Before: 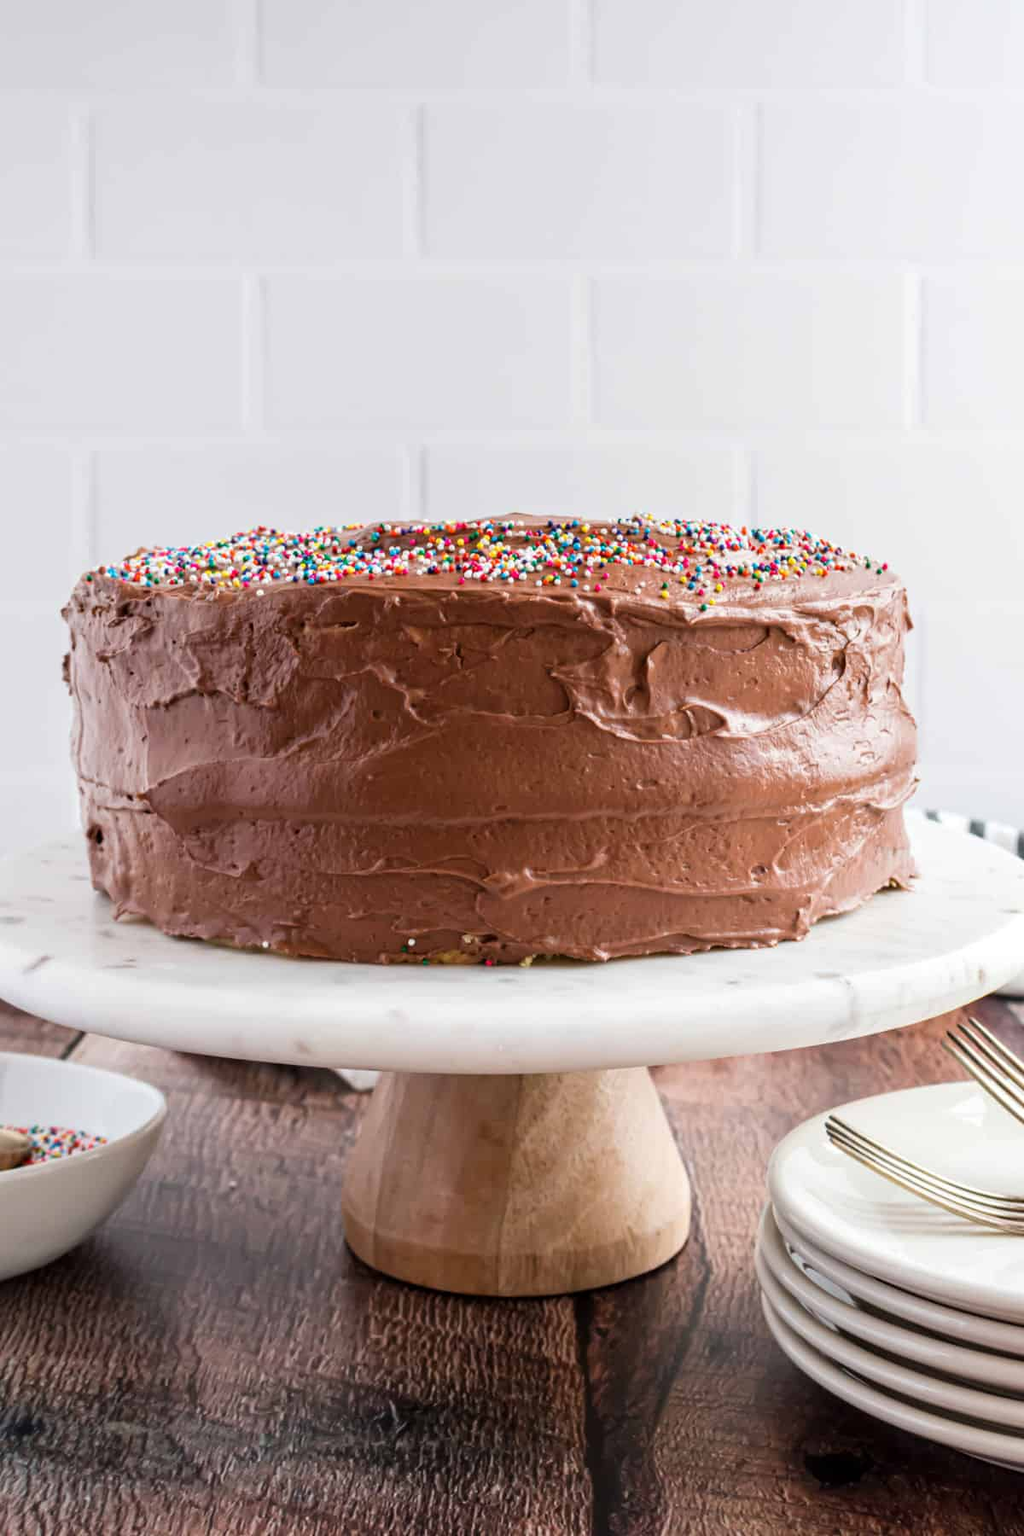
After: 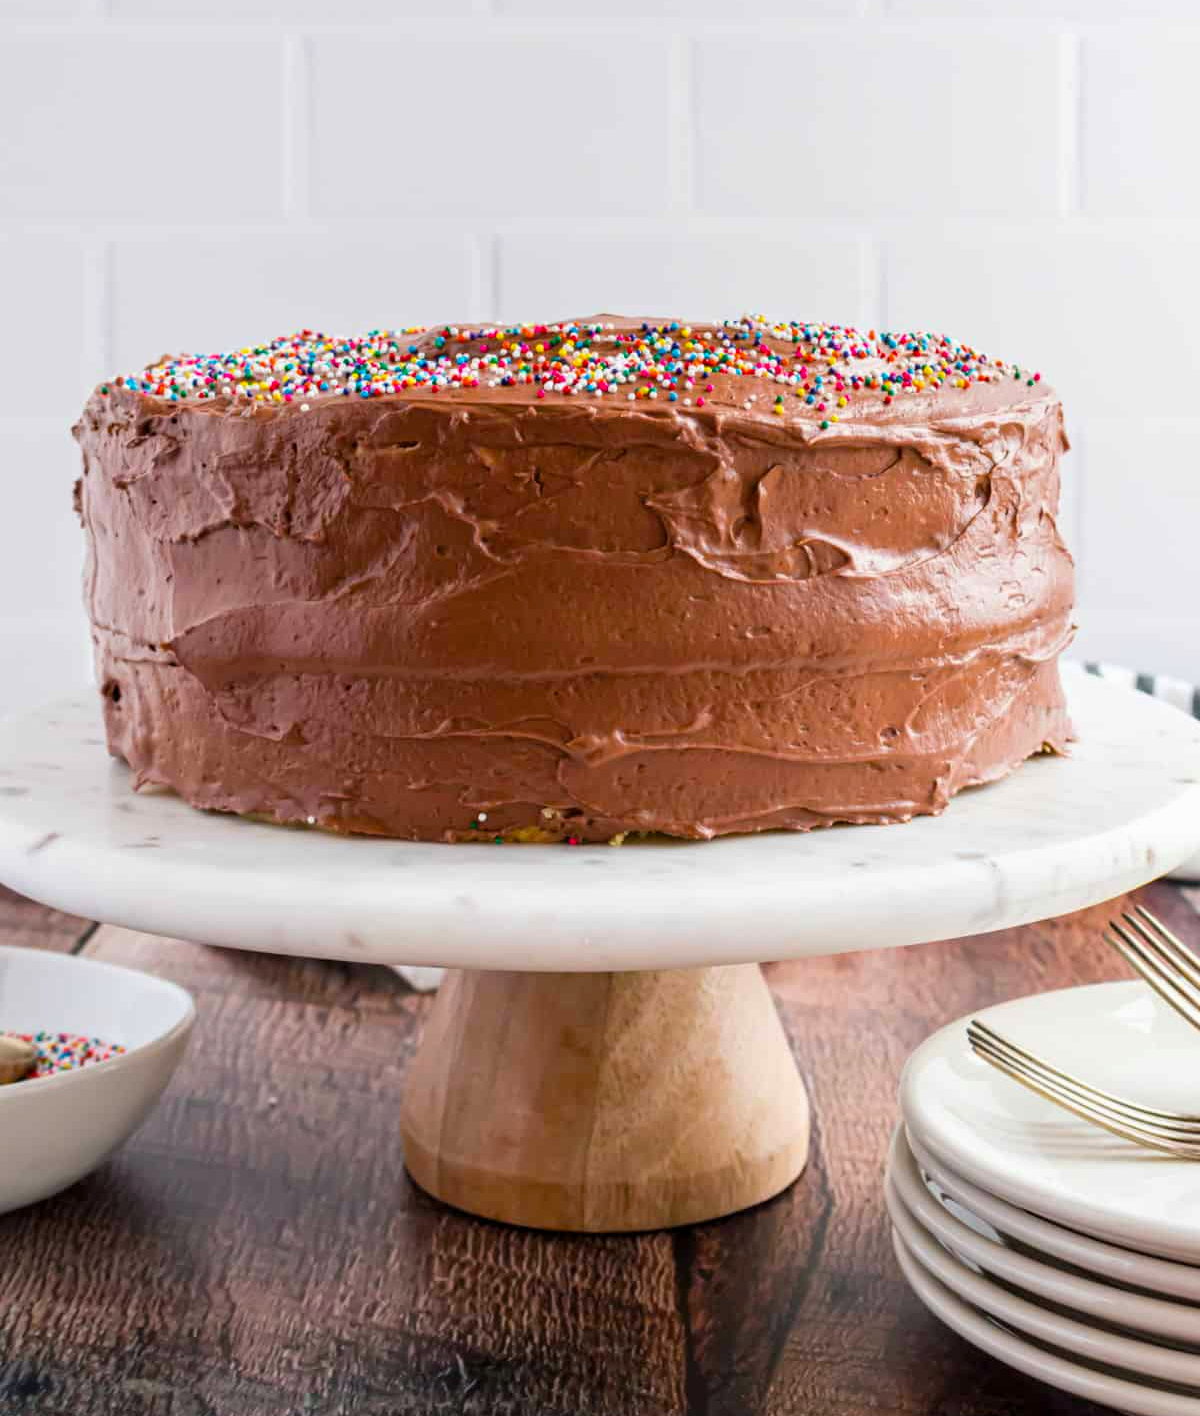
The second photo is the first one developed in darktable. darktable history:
crop and rotate: top 15.98%, bottom 5.319%
color balance rgb: shadows lift › chroma 1.027%, shadows lift › hue 216.01°, white fulcrum 0.988 EV, perceptual saturation grading › global saturation 25.428%, perceptual brilliance grading › global brilliance 2.514%, perceptual brilliance grading › highlights -3.412%, perceptual brilliance grading › shadows 2.959%
